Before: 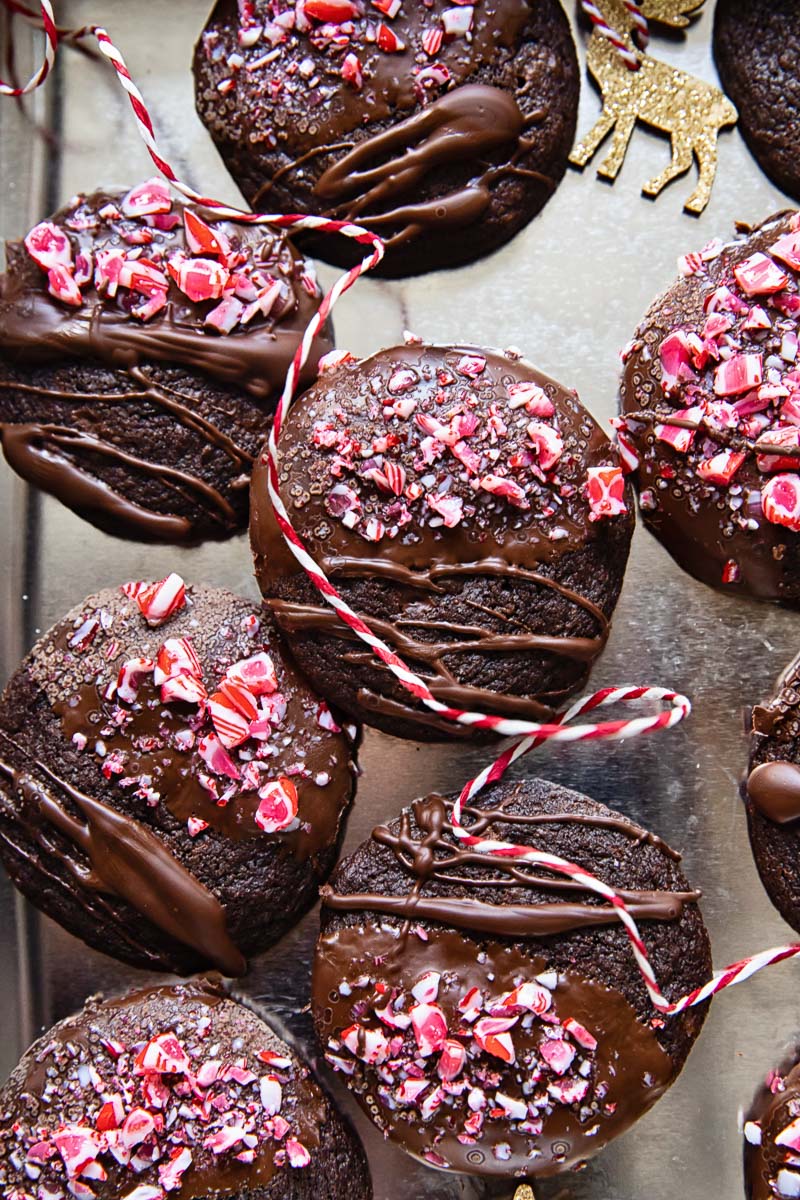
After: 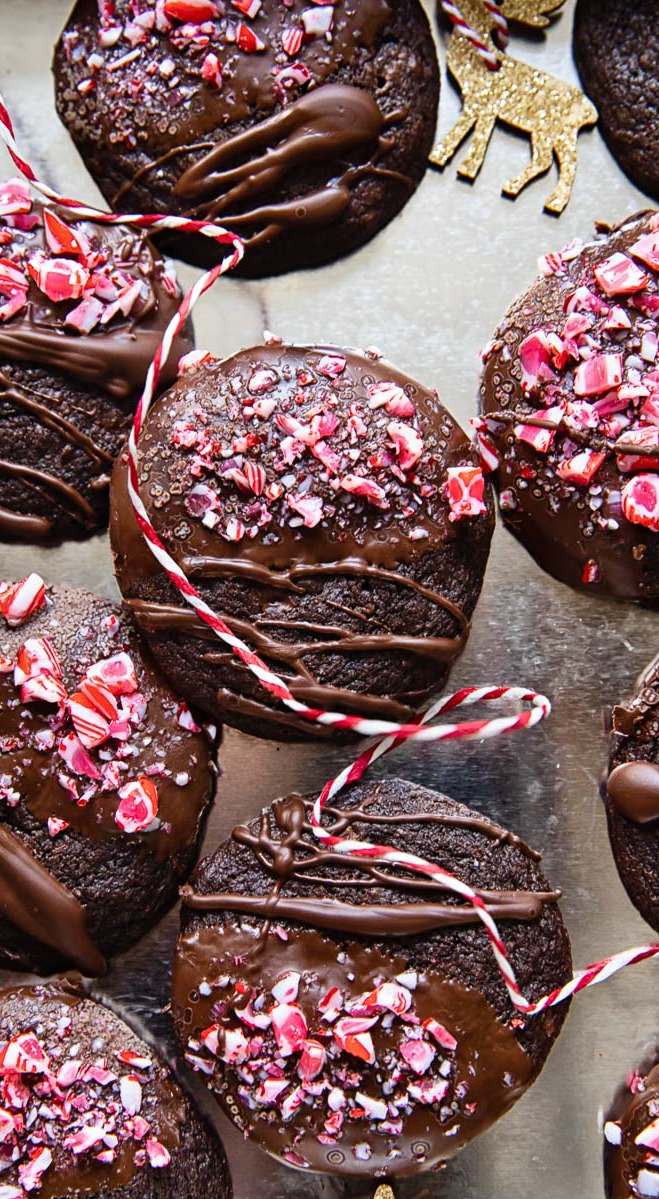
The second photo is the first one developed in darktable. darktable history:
crop: left 17.517%, bottom 0.051%
